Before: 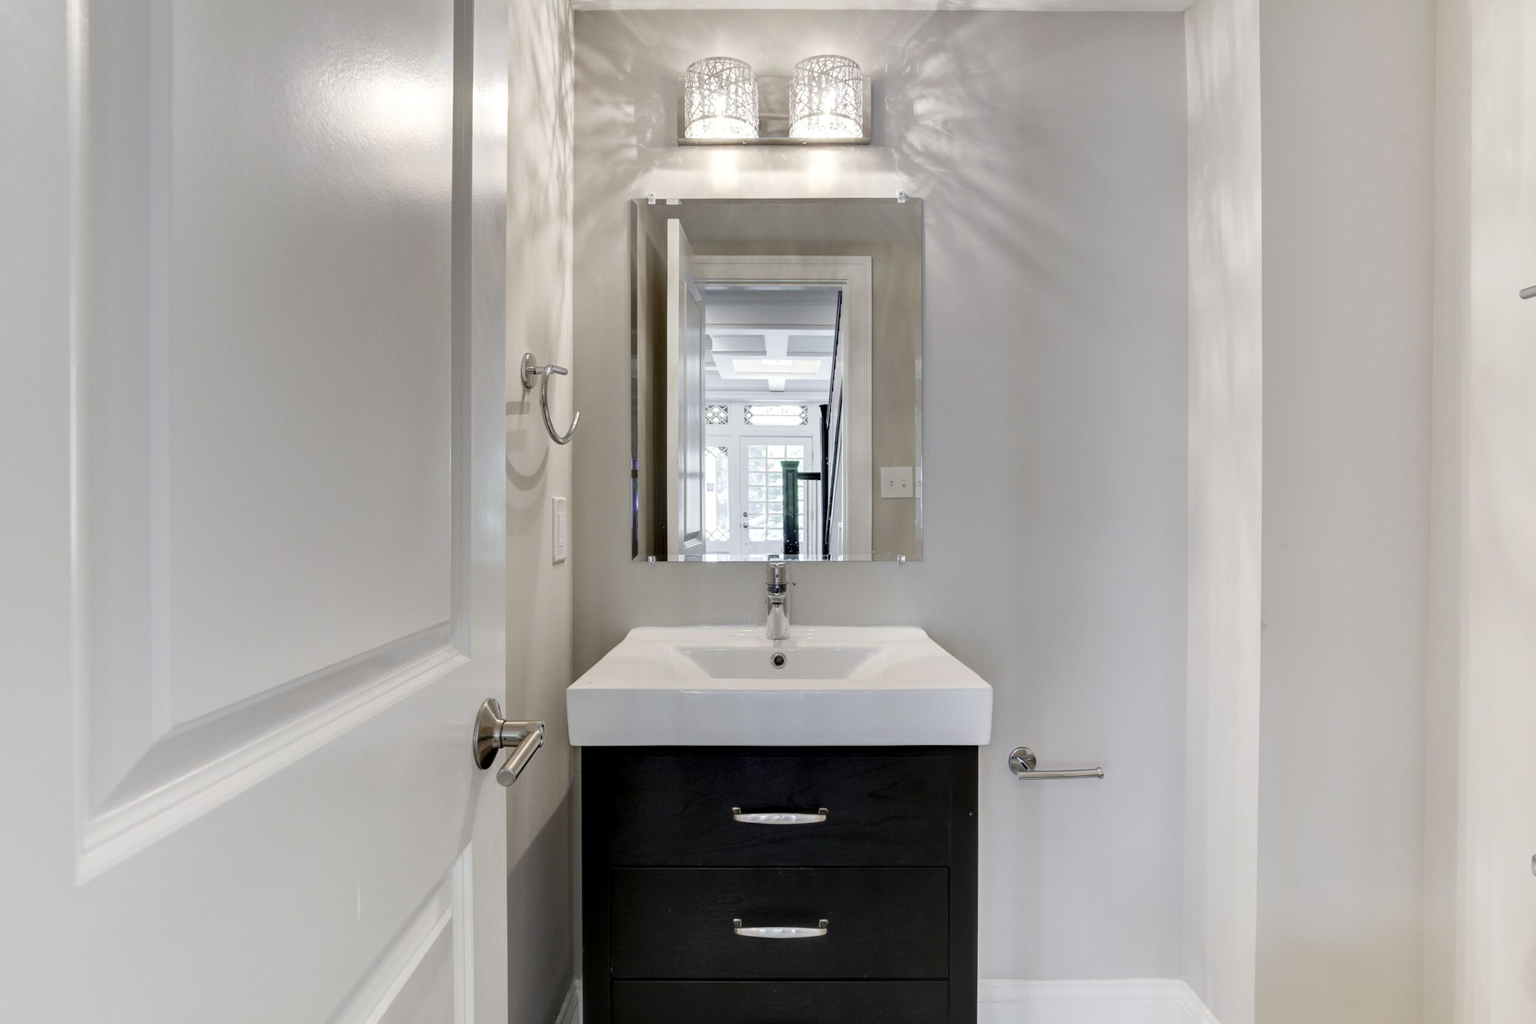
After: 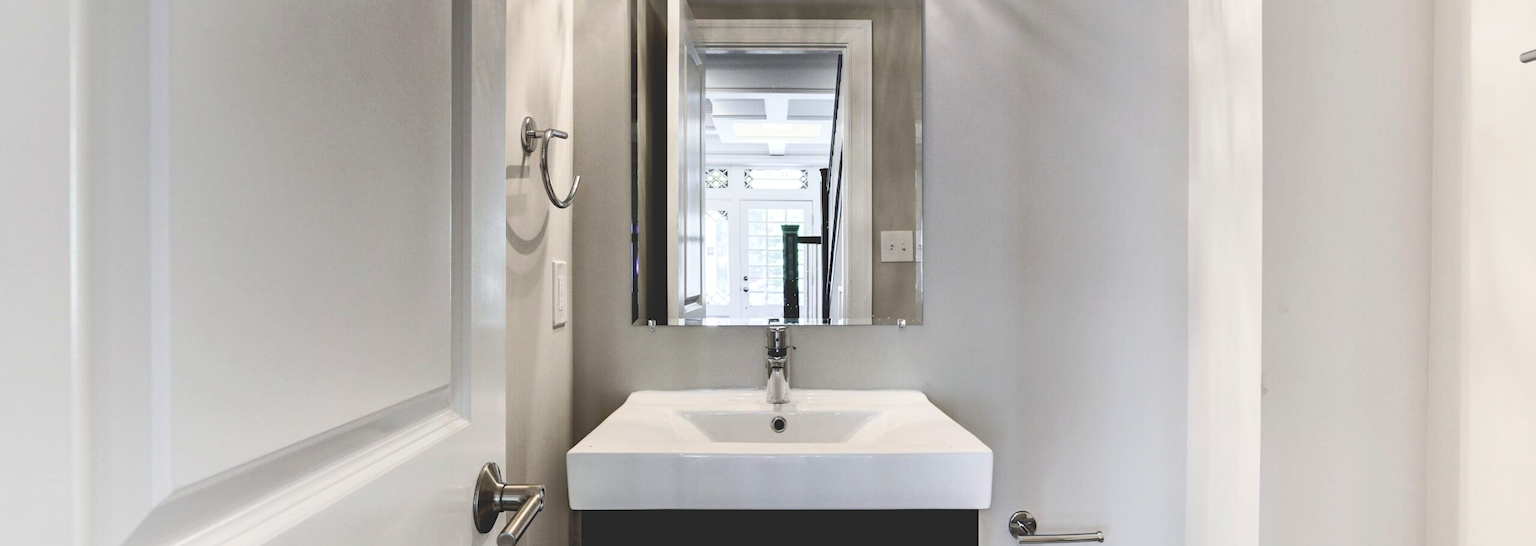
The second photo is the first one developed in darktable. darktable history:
base curve: curves: ch0 [(0, 0.02) (0.083, 0.036) (1, 1)], preserve colors none
tone curve: curves: ch0 [(0, 0) (0.003, 0.017) (0.011, 0.018) (0.025, 0.03) (0.044, 0.051) (0.069, 0.075) (0.1, 0.104) (0.136, 0.138) (0.177, 0.183) (0.224, 0.237) (0.277, 0.294) (0.335, 0.361) (0.399, 0.446) (0.468, 0.552) (0.543, 0.66) (0.623, 0.753) (0.709, 0.843) (0.801, 0.912) (0.898, 0.962) (1, 1)], color space Lab, independent channels, preserve colors none
crop and rotate: top 23.112%, bottom 23.501%
